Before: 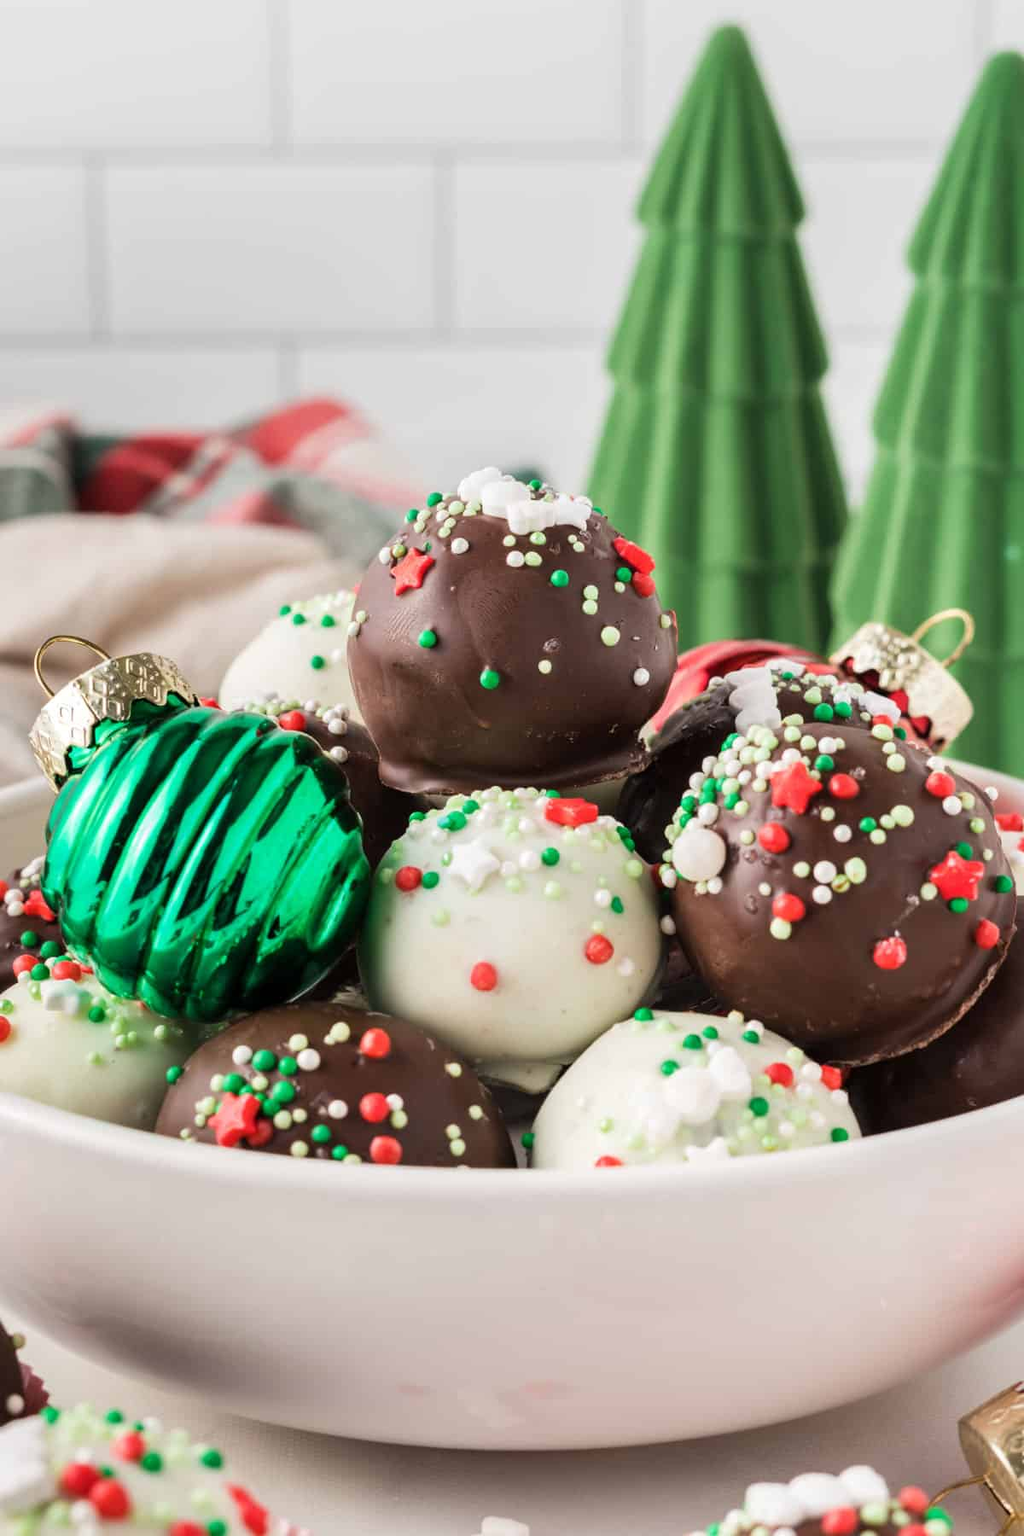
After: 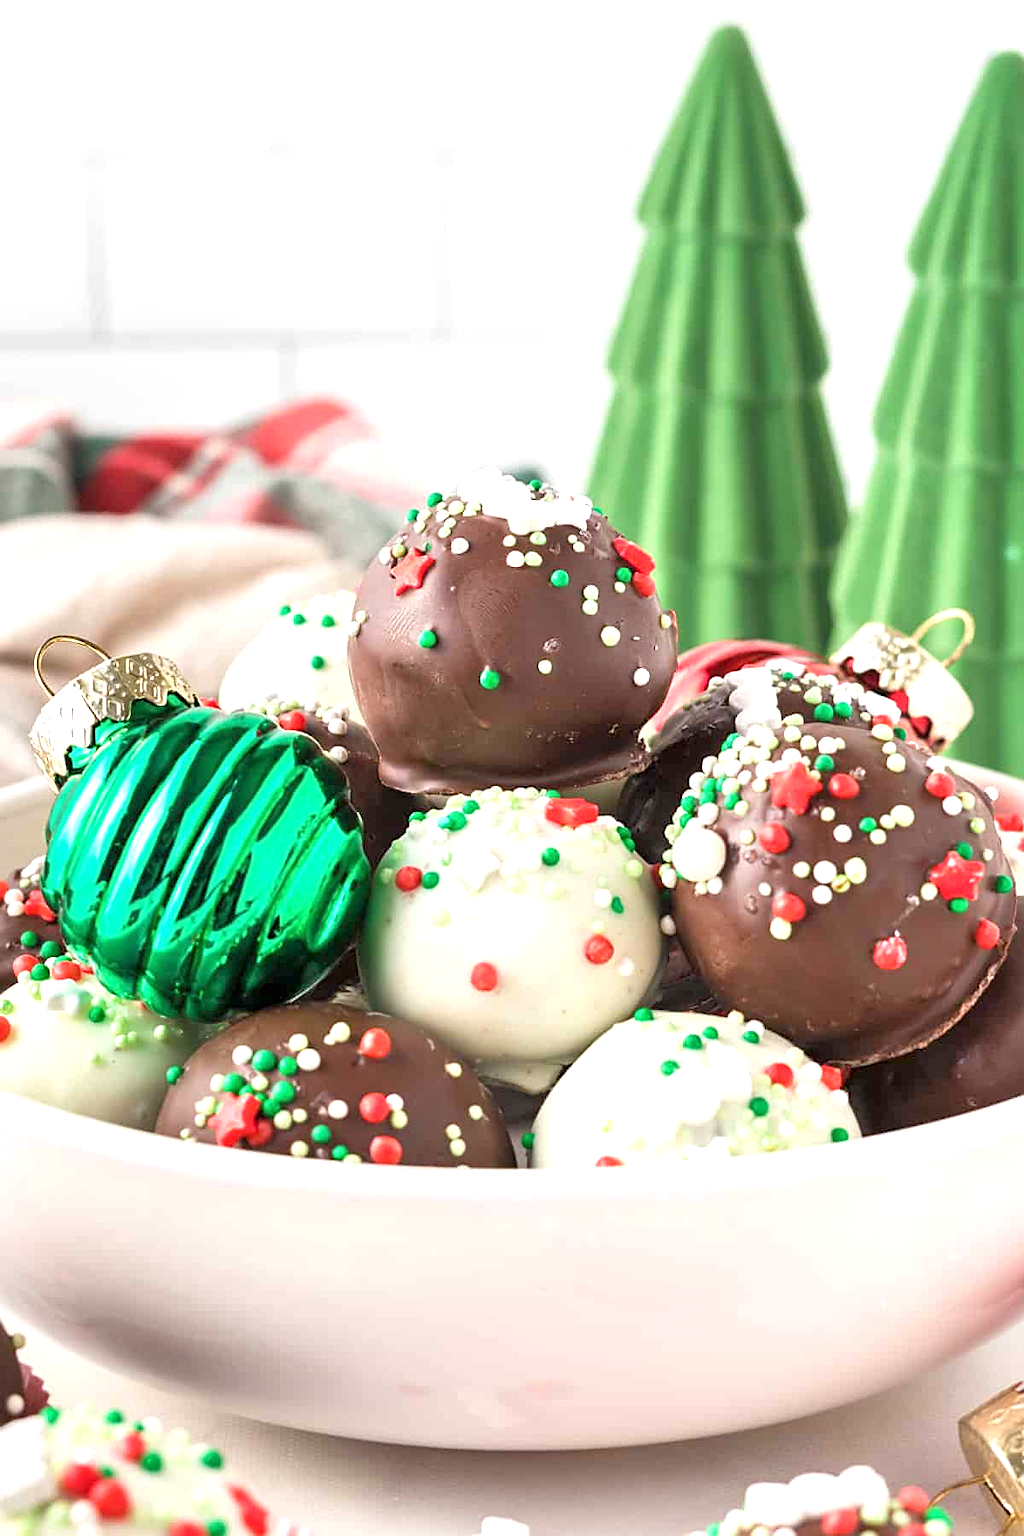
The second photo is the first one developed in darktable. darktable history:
sharpen: on, module defaults
tone equalizer: -8 EV 1 EV, -7 EV 1 EV, -6 EV 1 EV, -5 EV 1 EV, -4 EV 1 EV, -3 EV 0.75 EV, -2 EV 0.5 EV, -1 EV 0.25 EV
exposure: exposure 0.661 EV, compensate highlight preservation false
